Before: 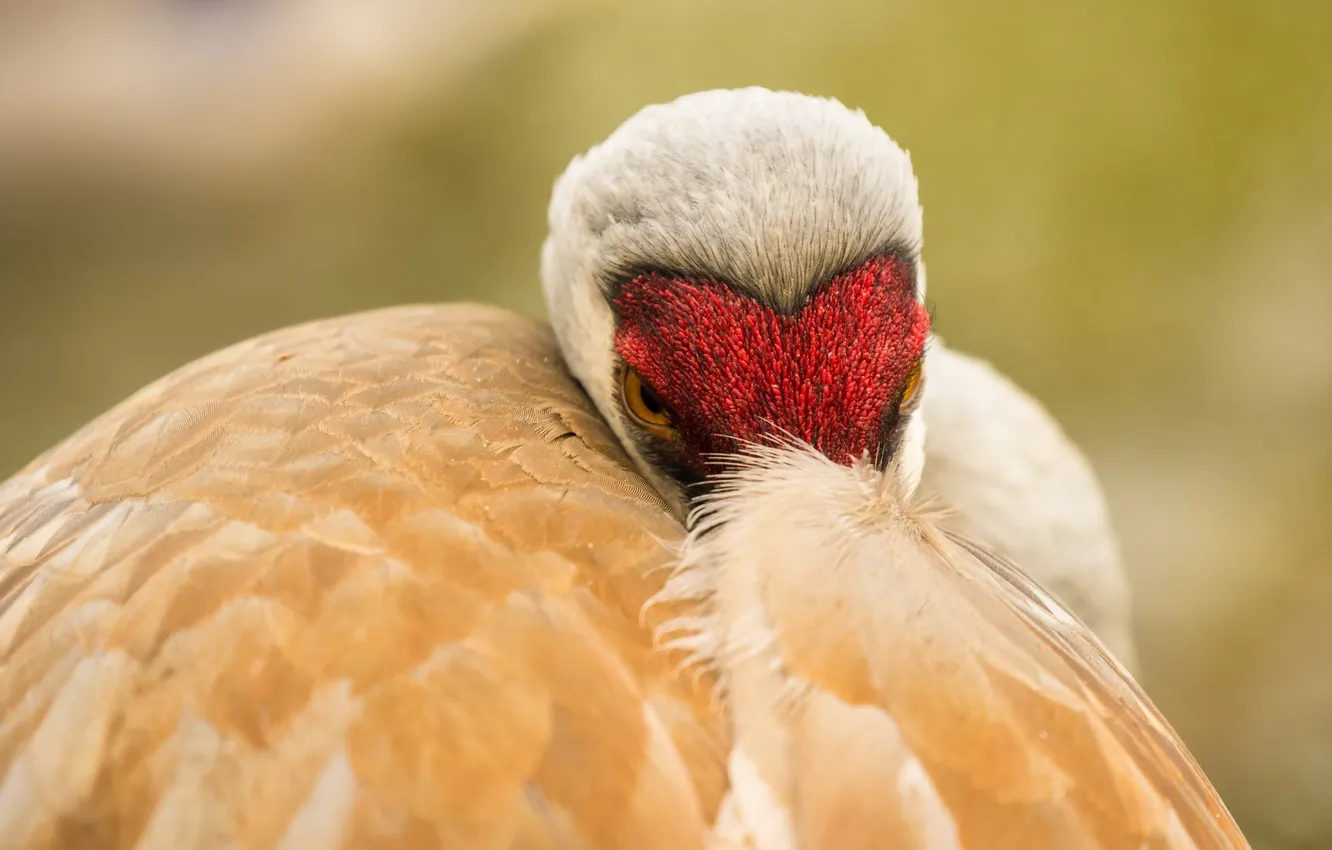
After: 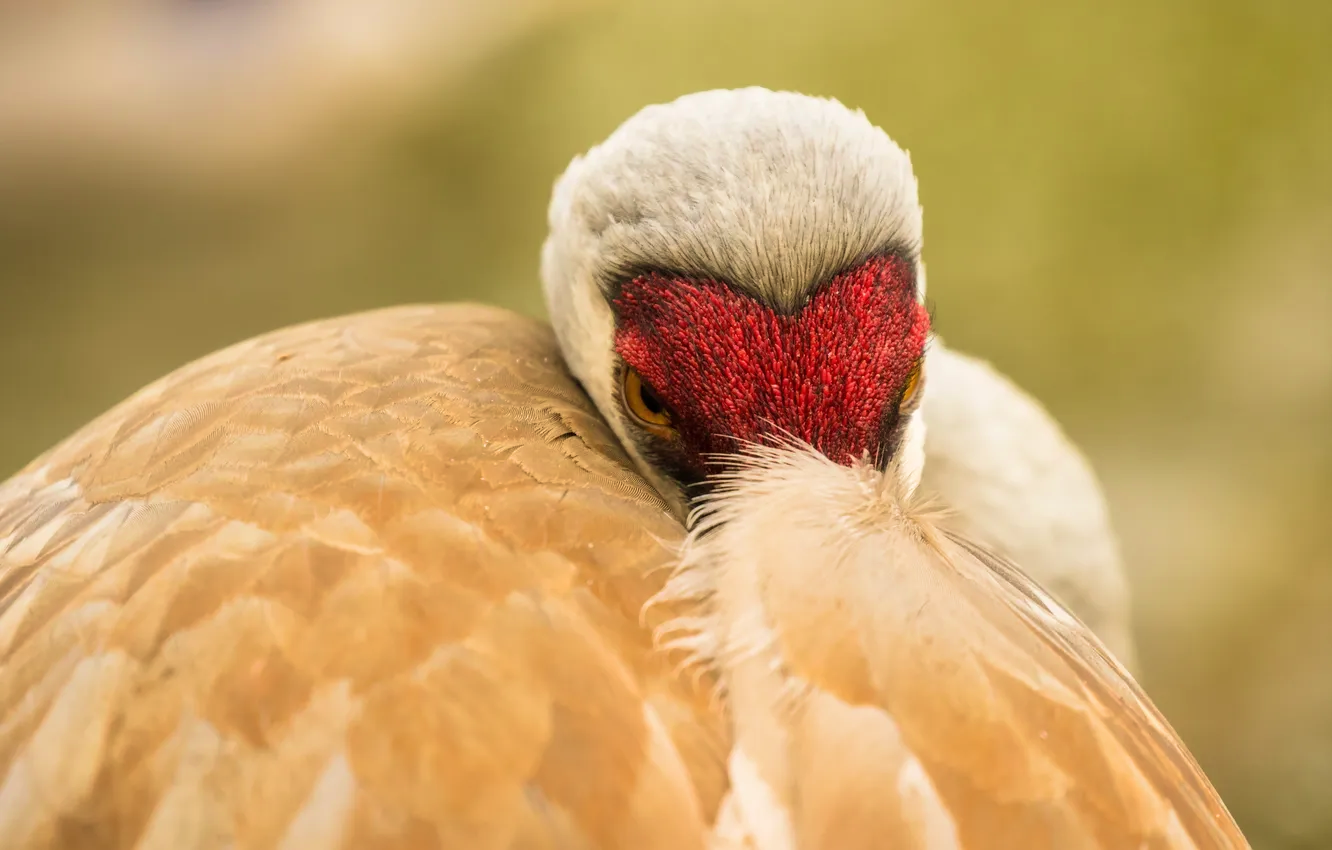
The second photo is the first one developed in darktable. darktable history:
velvia: strength 30.03%
